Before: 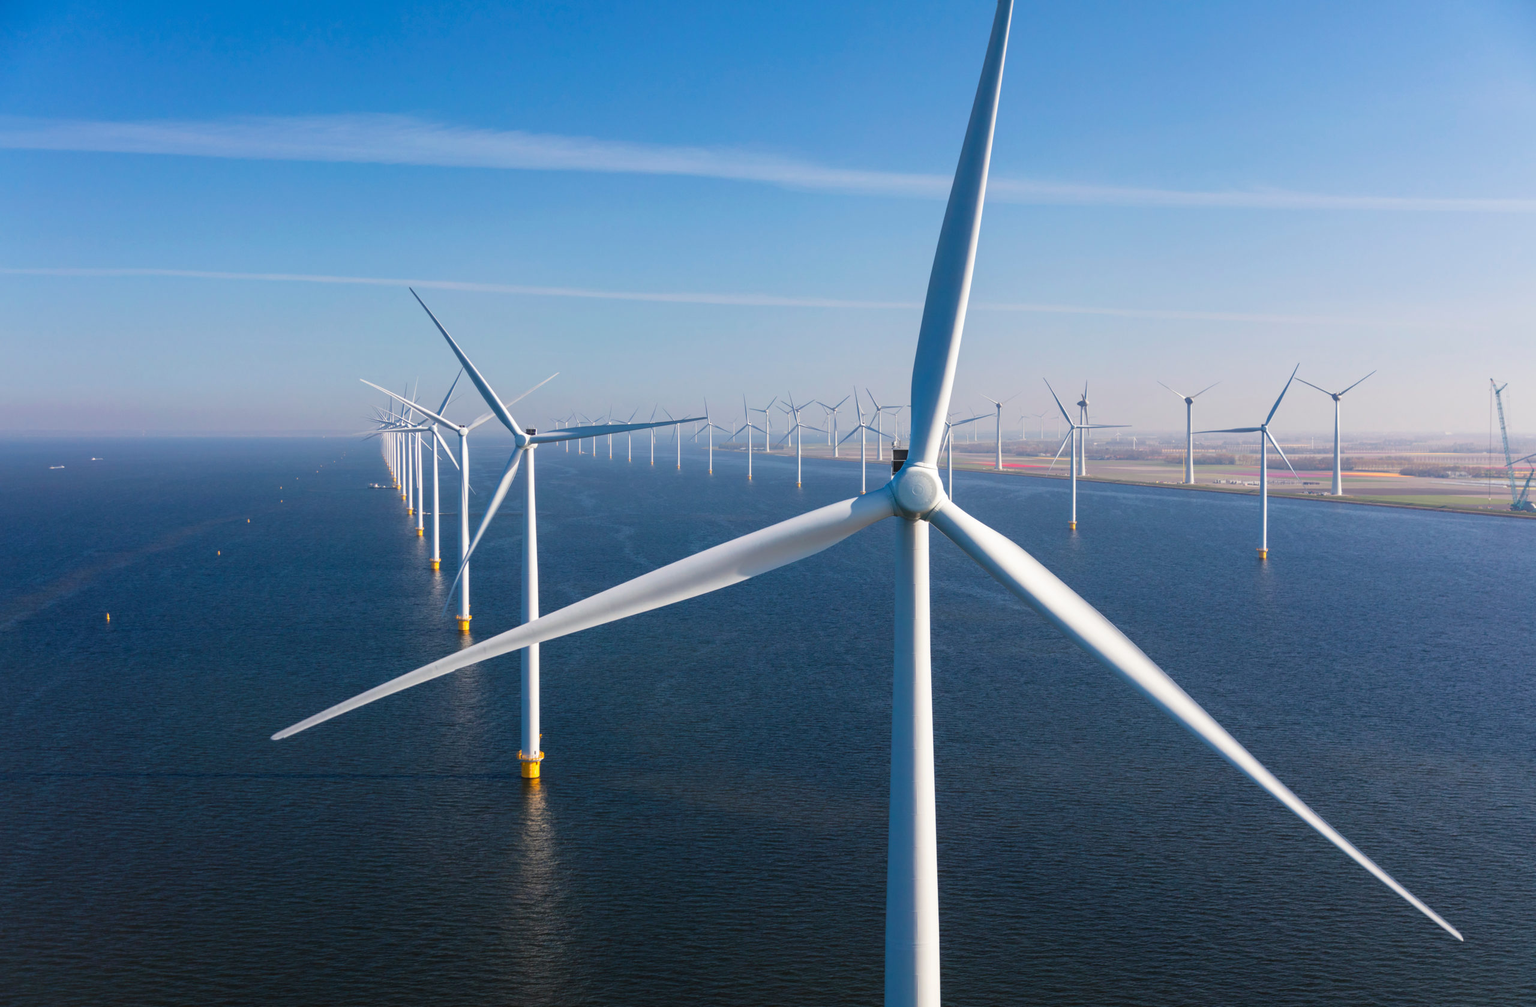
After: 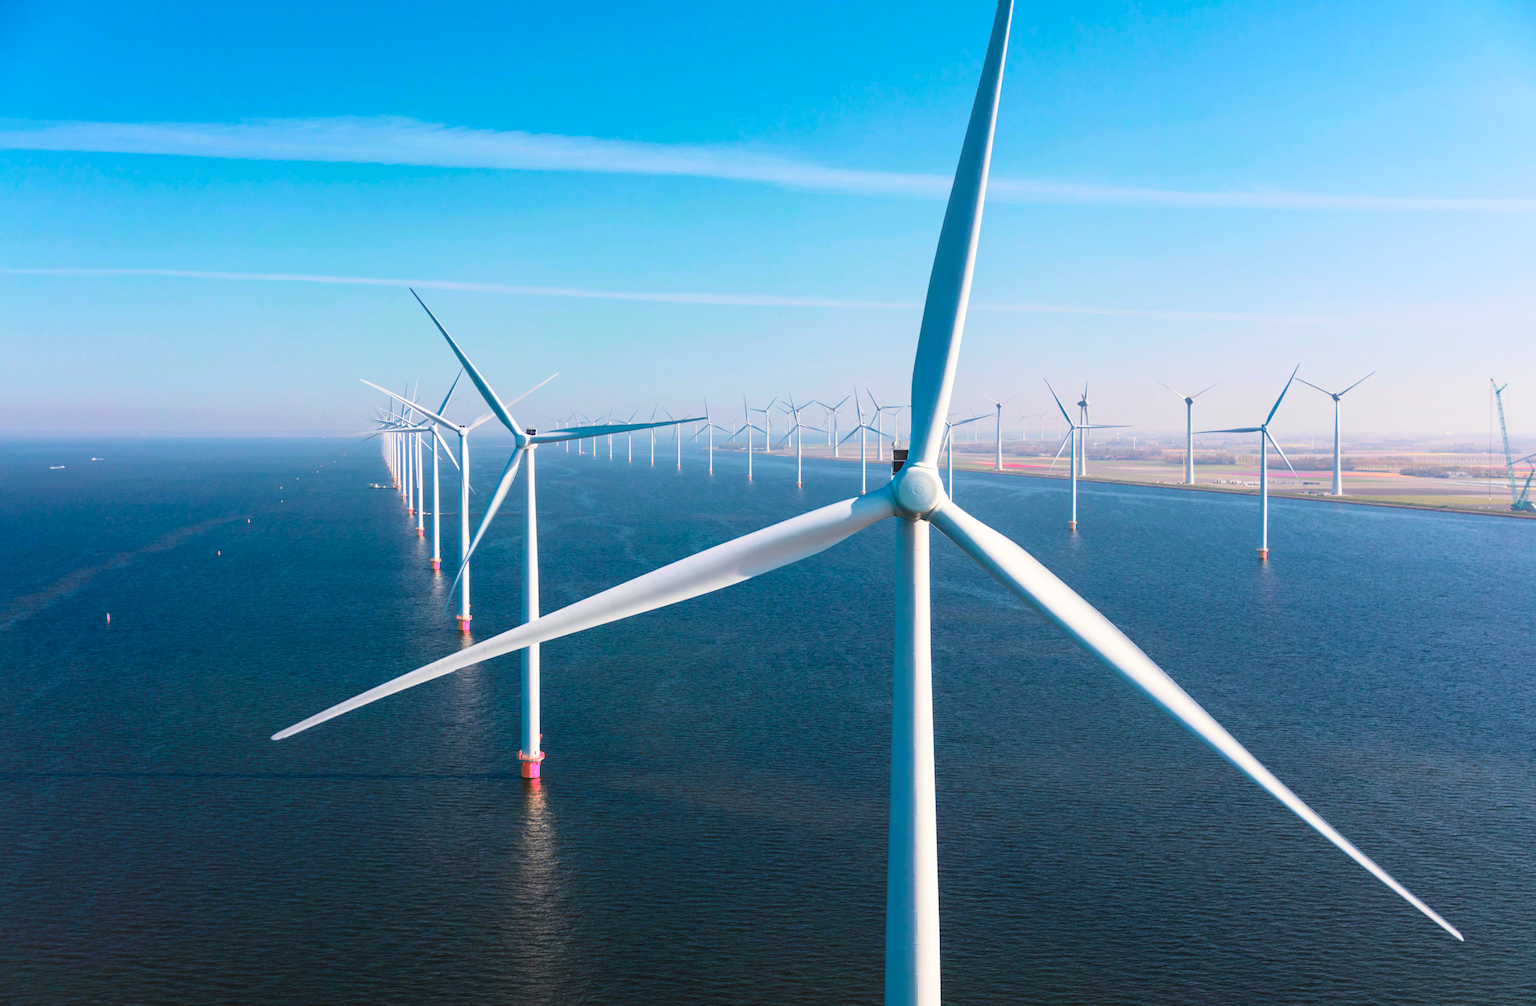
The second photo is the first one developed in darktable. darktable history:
color zones: curves: ch2 [(0, 0.488) (0.143, 0.417) (0.286, 0.212) (0.429, 0.179) (0.571, 0.154) (0.714, 0.415) (0.857, 0.495) (1, 0.488)]
contrast brightness saturation: contrast 0.2, brightness 0.16, saturation 0.22
